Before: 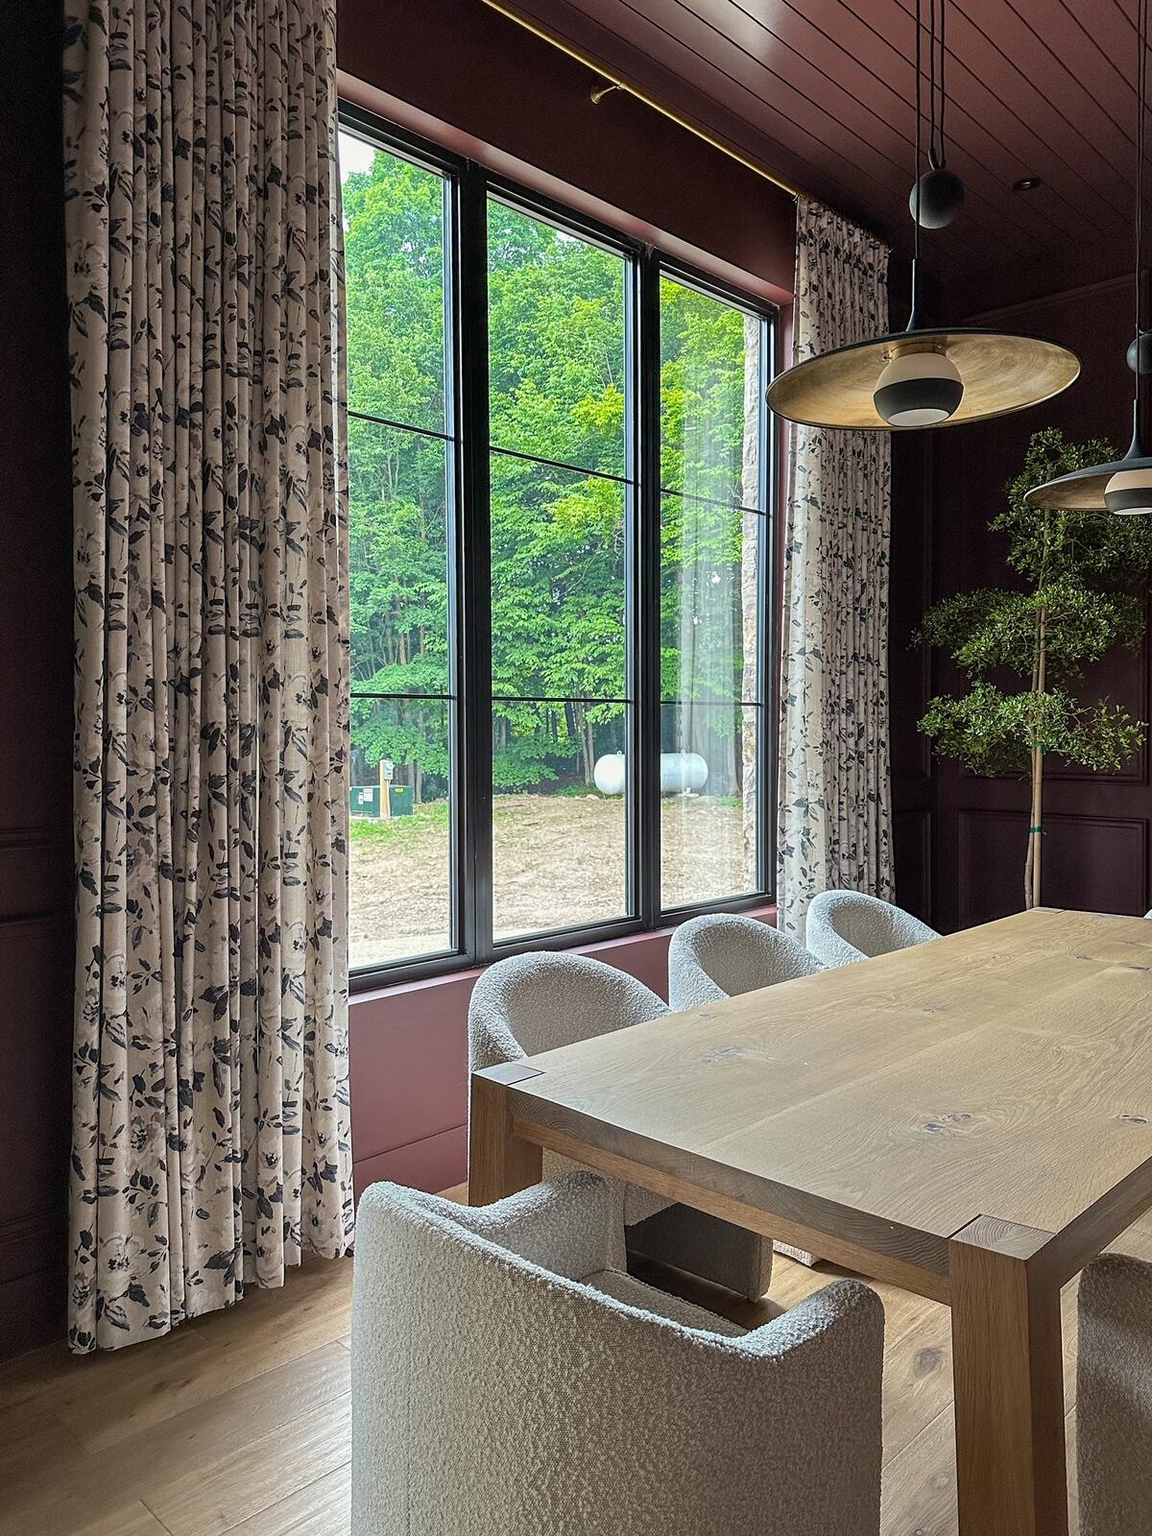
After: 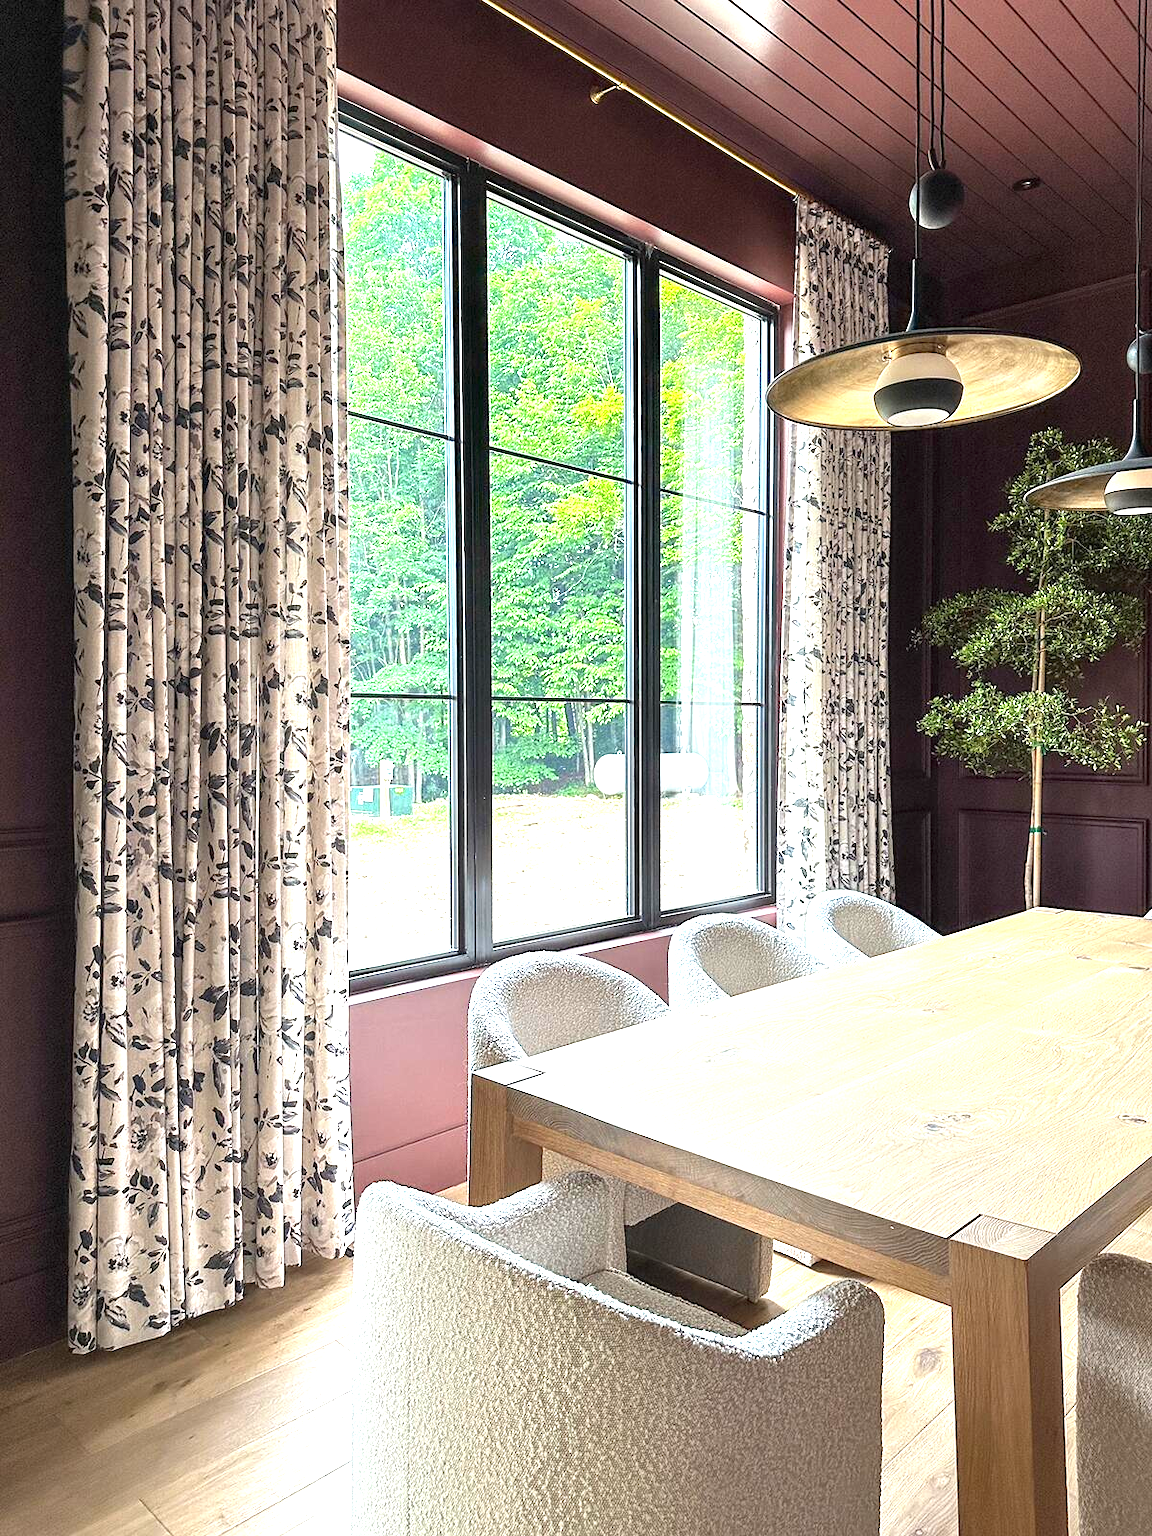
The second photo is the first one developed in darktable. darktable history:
tone equalizer: on, module defaults
exposure: exposure 1.479 EV, compensate highlight preservation false
